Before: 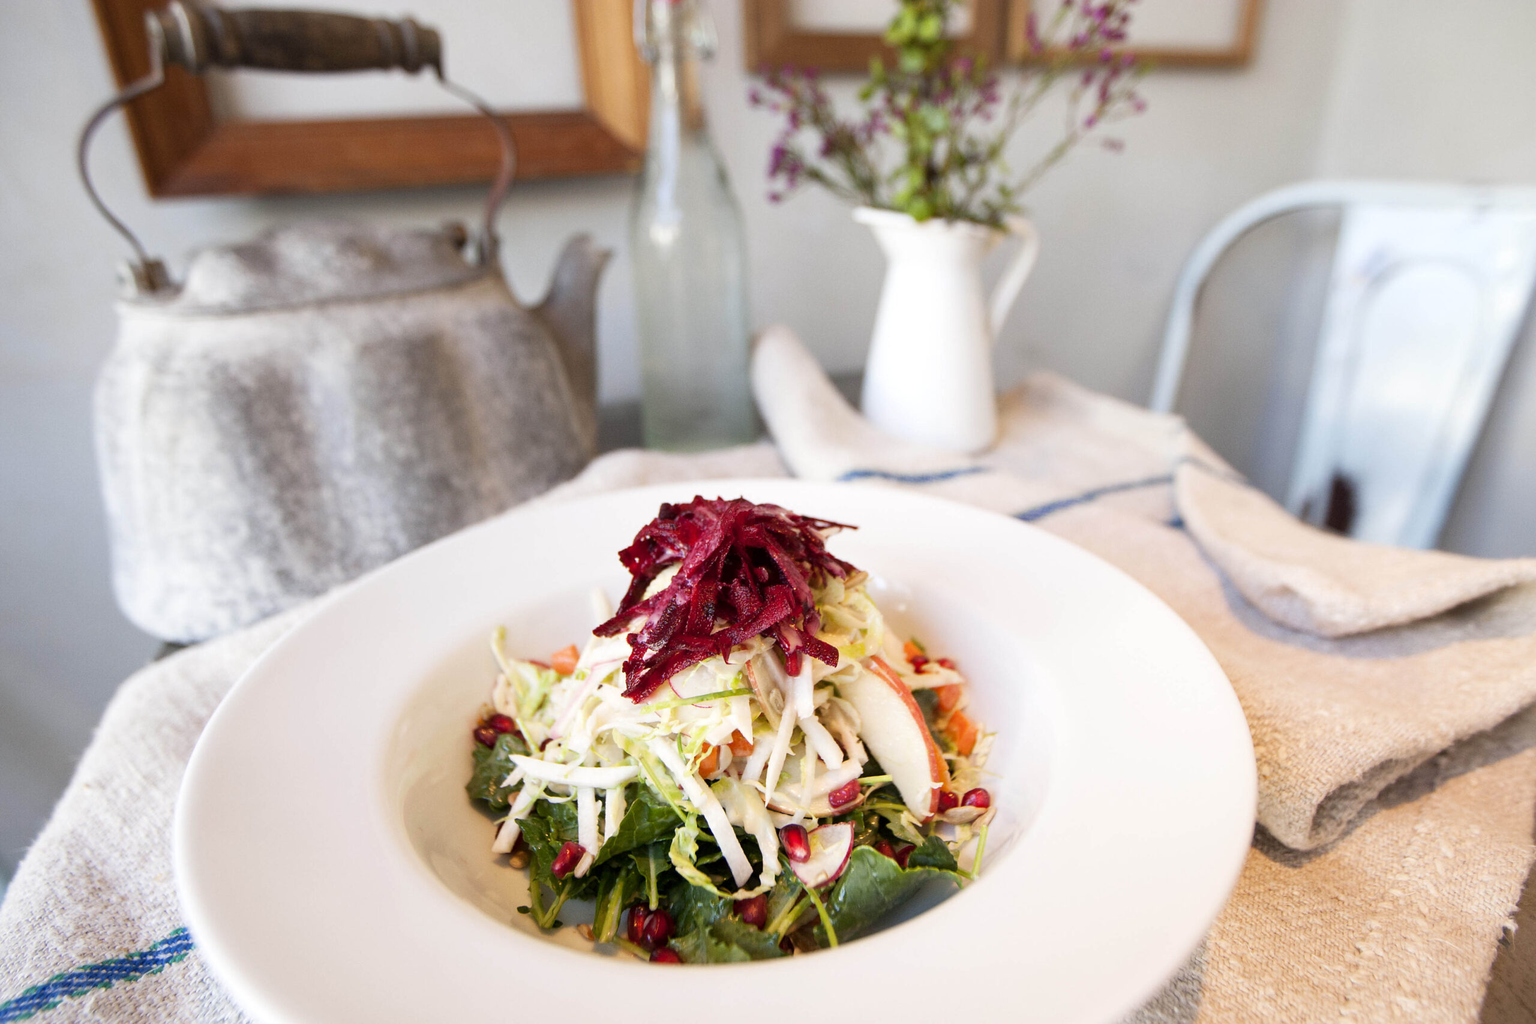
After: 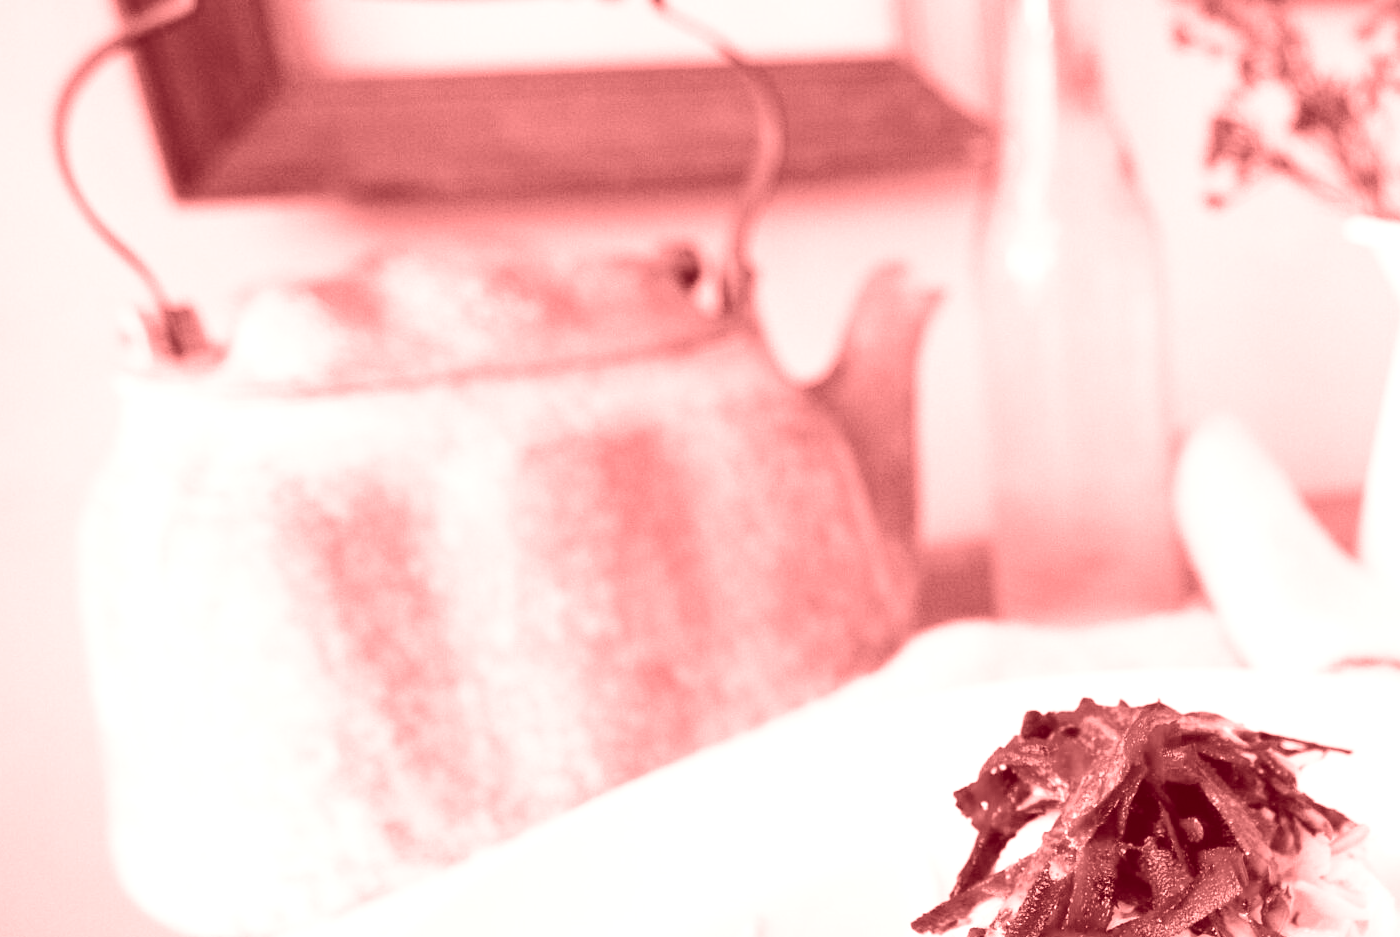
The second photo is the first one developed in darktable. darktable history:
crop and rotate: left 3.047%, top 7.509%, right 42.236%, bottom 37.598%
colorize: saturation 60%, source mix 100%
base curve: curves: ch0 [(0, 0) (0.028, 0.03) (0.121, 0.232) (0.46, 0.748) (0.859, 0.968) (1, 1)], preserve colors none
